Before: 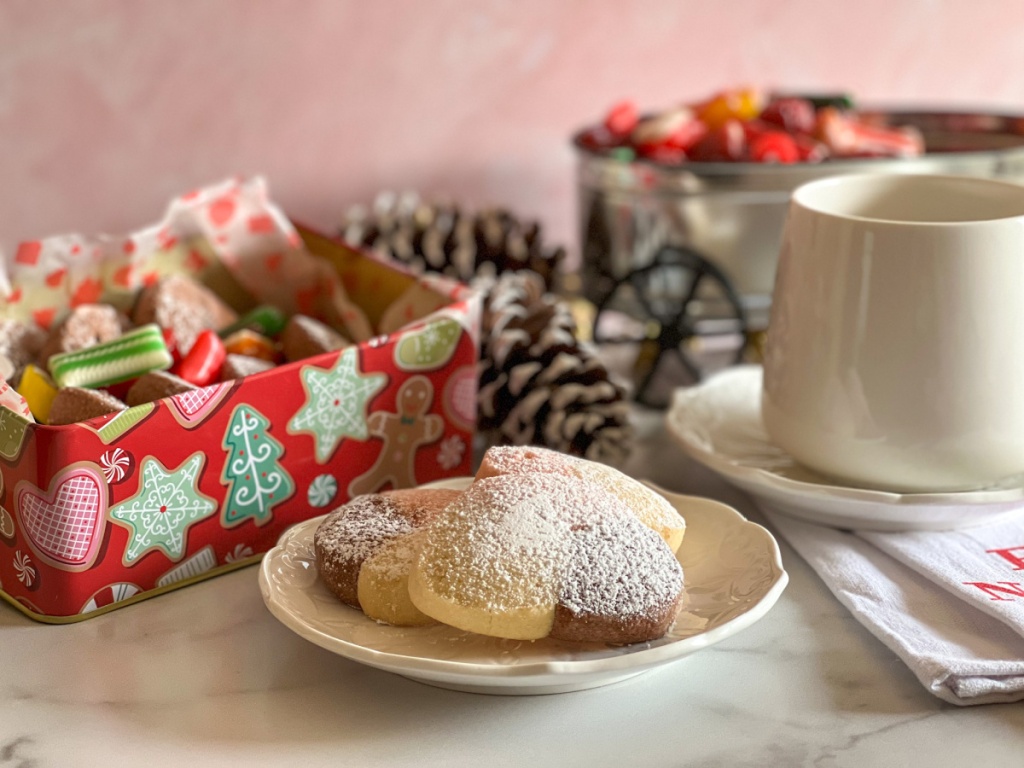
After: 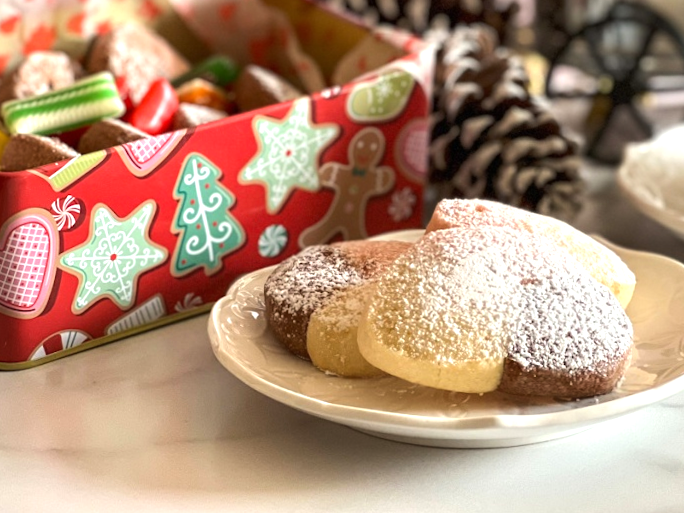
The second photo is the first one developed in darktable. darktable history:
exposure: compensate highlight preservation false
crop and rotate: angle -0.82°, left 3.85%, top 31.828%, right 27.992%
tone equalizer: -8 EV 0.001 EV, -7 EV -0.002 EV, -6 EV 0.002 EV, -5 EV -0.03 EV, -4 EV -0.116 EV, -3 EV -0.169 EV, -2 EV 0.24 EV, -1 EV 0.702 EV, +0 EV 0.493 EV
